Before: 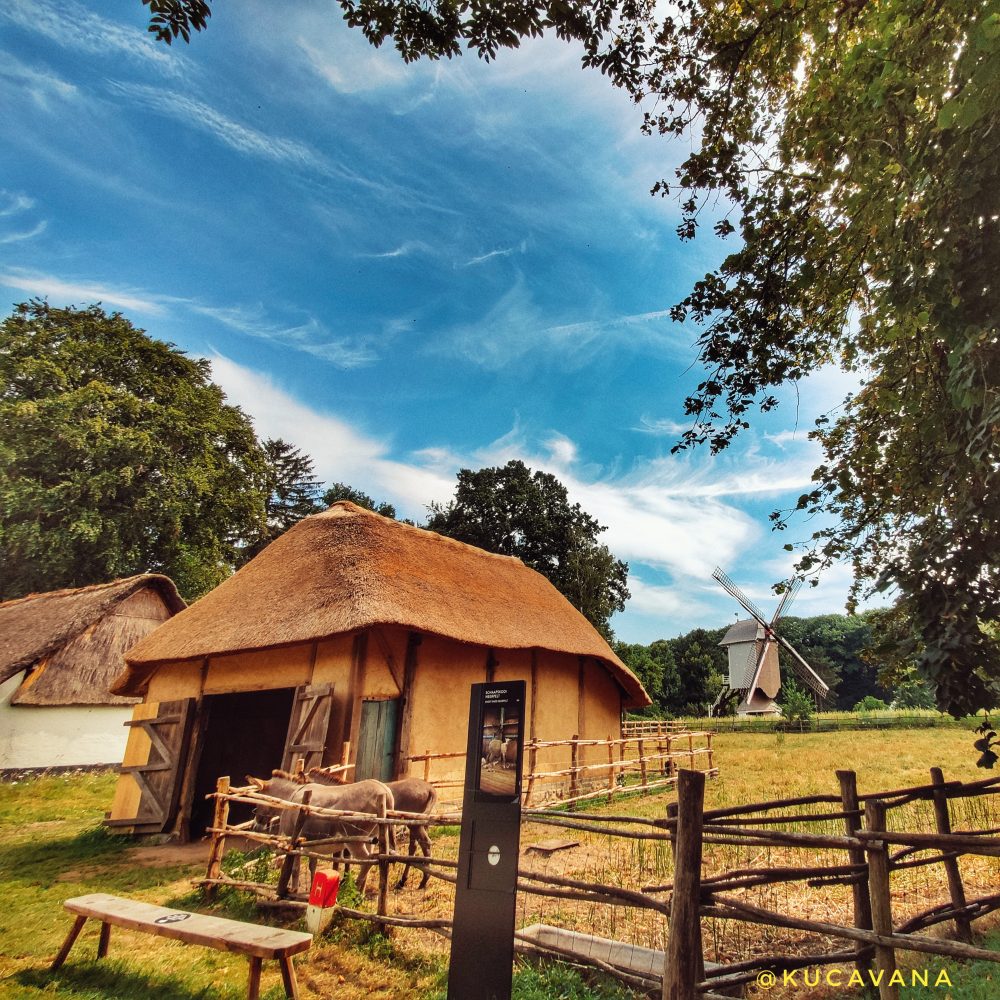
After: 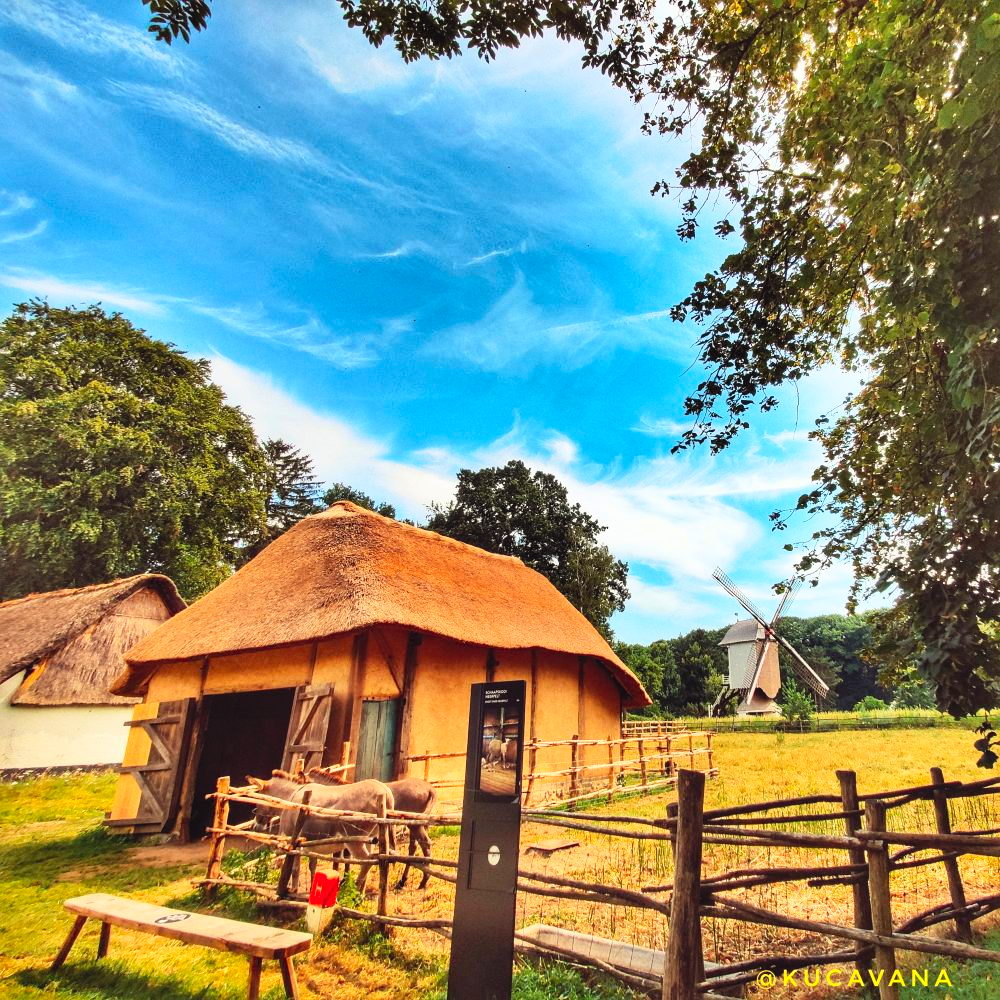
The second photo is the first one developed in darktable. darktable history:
contrast brightness saturation: contrast 0.237, brightness 0.265, saturation 0.393
